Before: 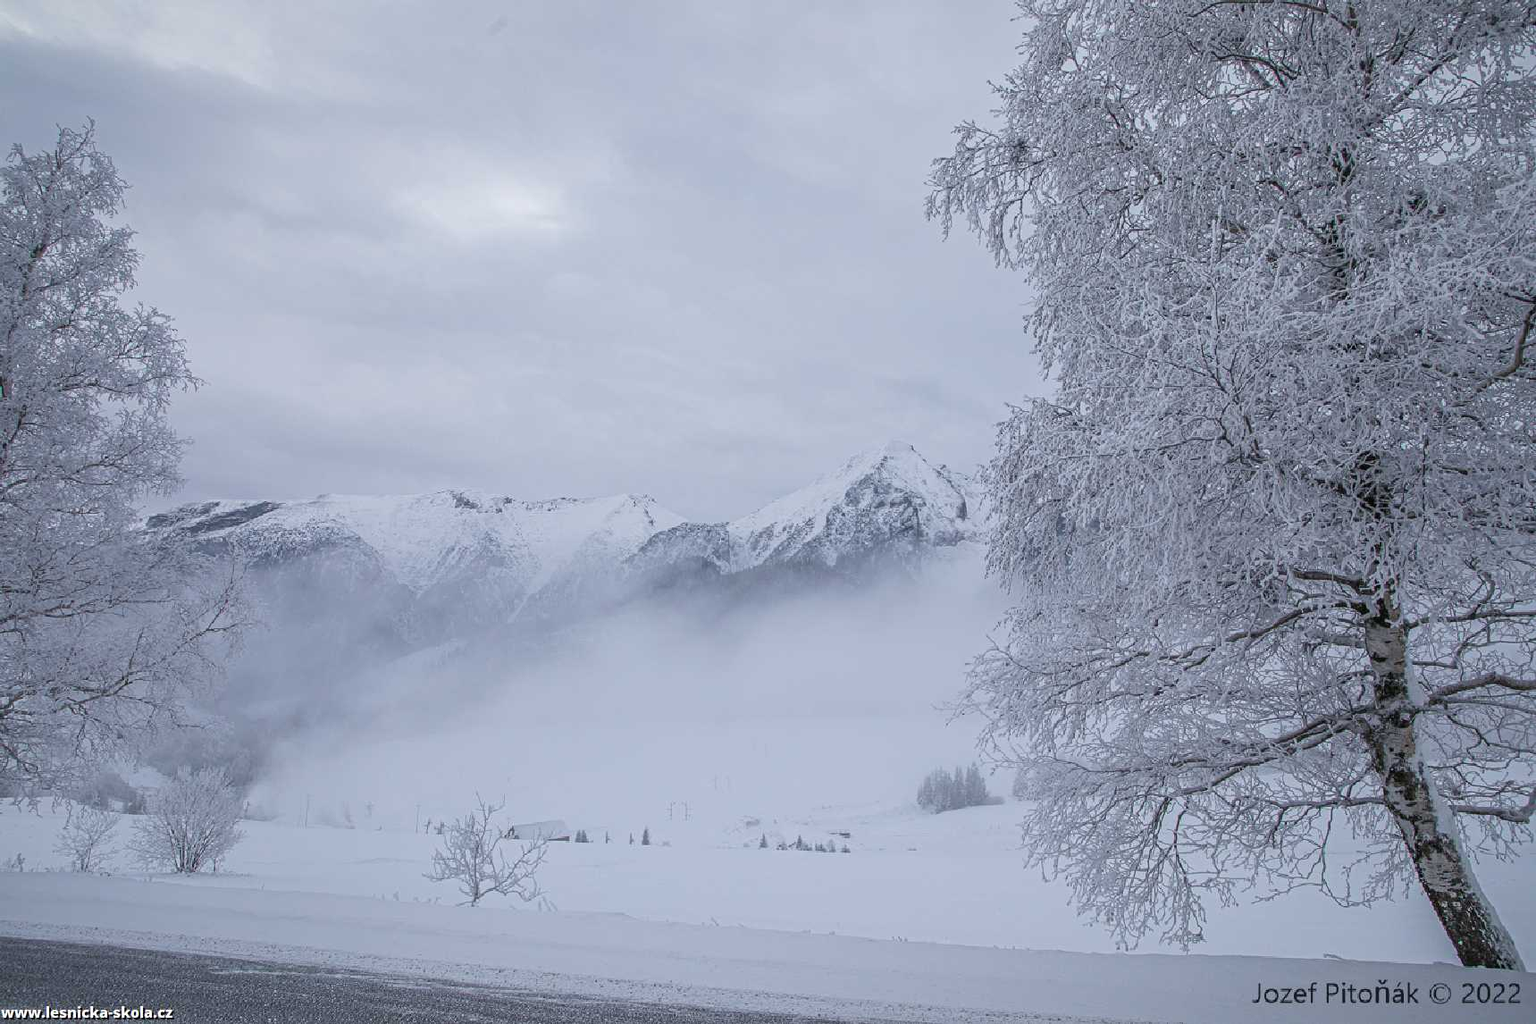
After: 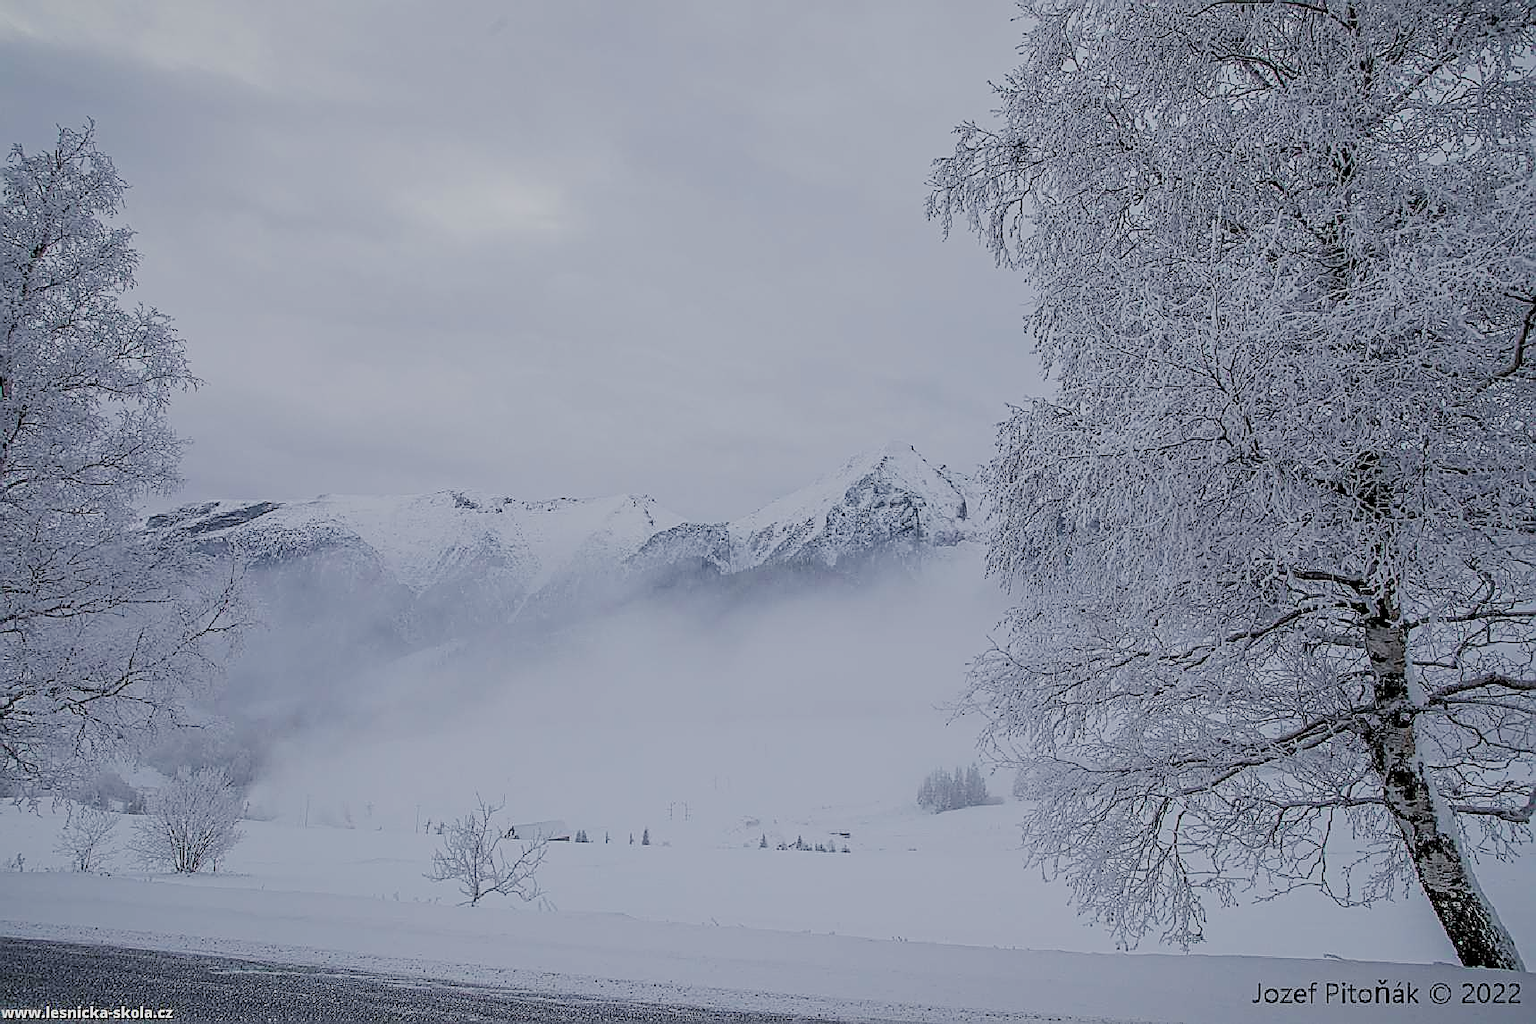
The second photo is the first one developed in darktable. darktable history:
exposure: black level correction 0.013, compensate highlight preservation false
filmic rgb: black relative exposure -6.17 EV, white relative exposure 6.96 EV, hardness 2.27
sharpen: radius 1.419, amount 1.244, threshold 0.615
